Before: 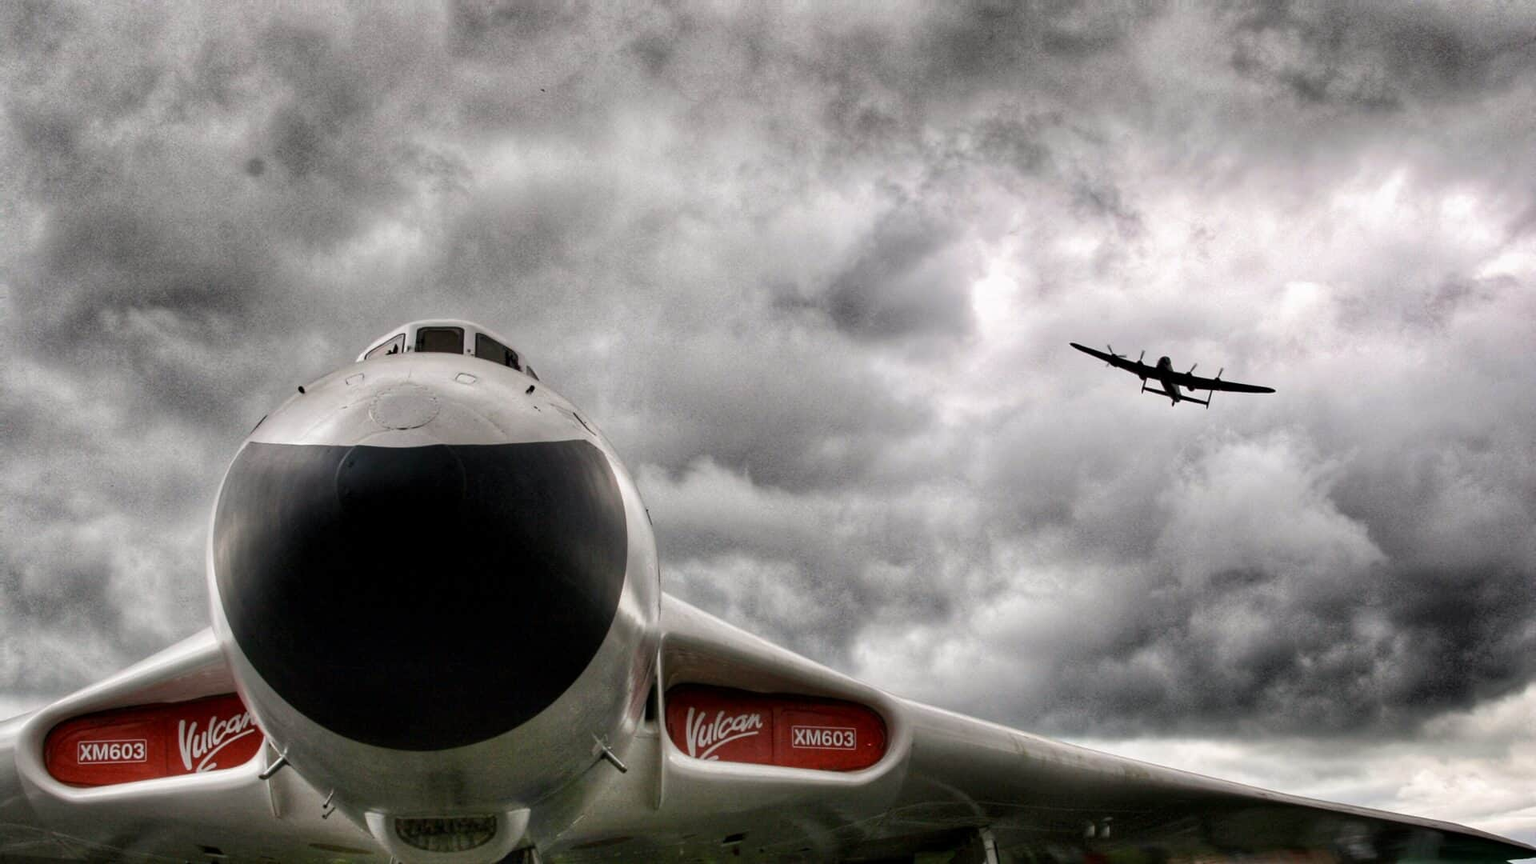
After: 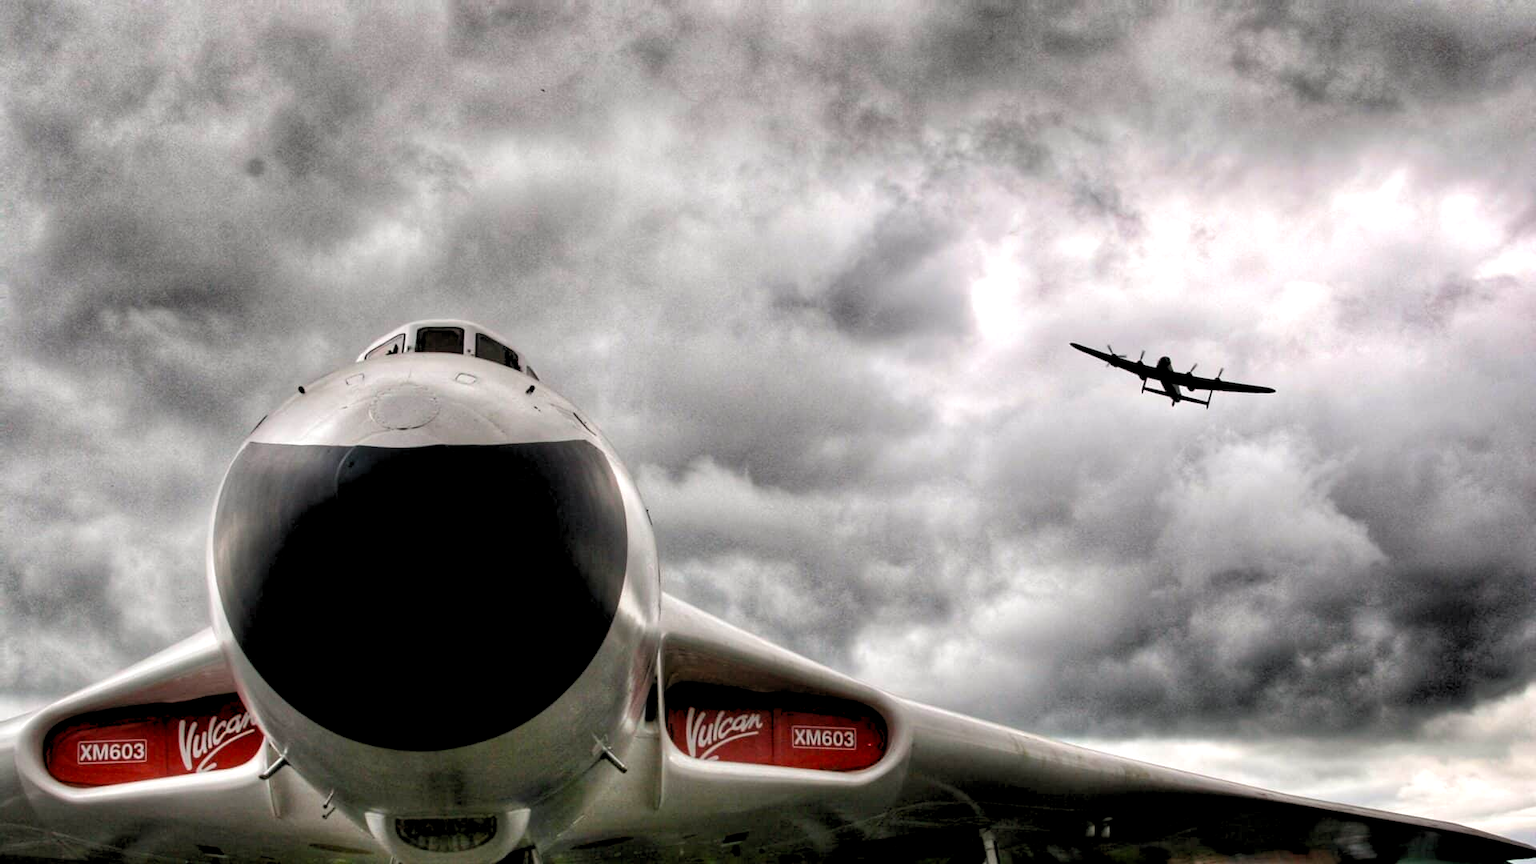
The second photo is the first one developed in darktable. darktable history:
rgb levels: levels [[0.01, 0.419, 0.839], [0, 0.5, 1], [0, 0.5, 1]]
white balance: emerald 1
